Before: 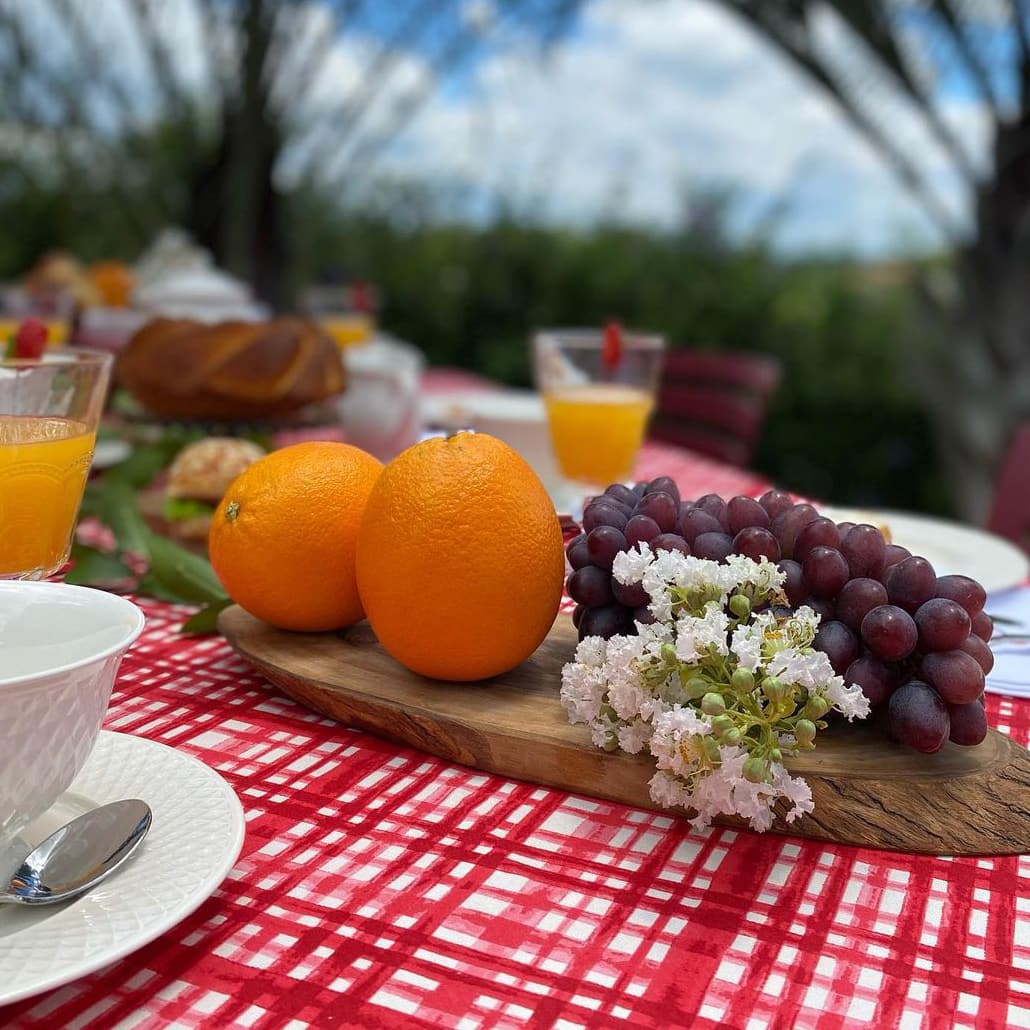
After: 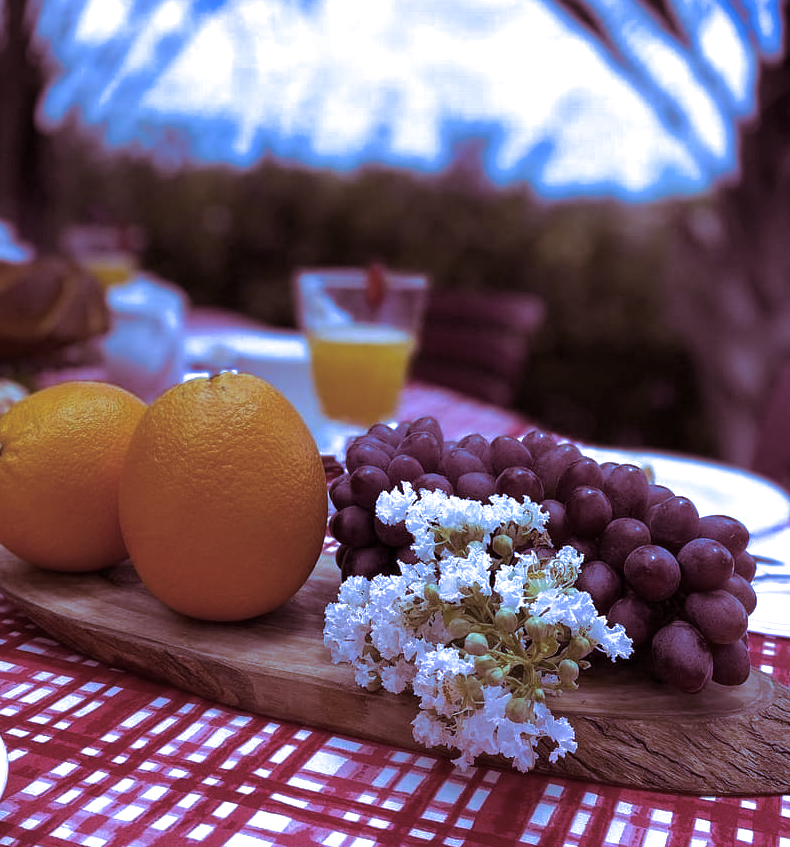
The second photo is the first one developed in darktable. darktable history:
exposure: exposure -0.116 EV, compensate exposure bias true, compensate highlight preservation false
crop: left 23.095%, top 5.827%, bottom 11.854%
split-toning: on, module defaults
white balance: red 0.766, blue 1.537
